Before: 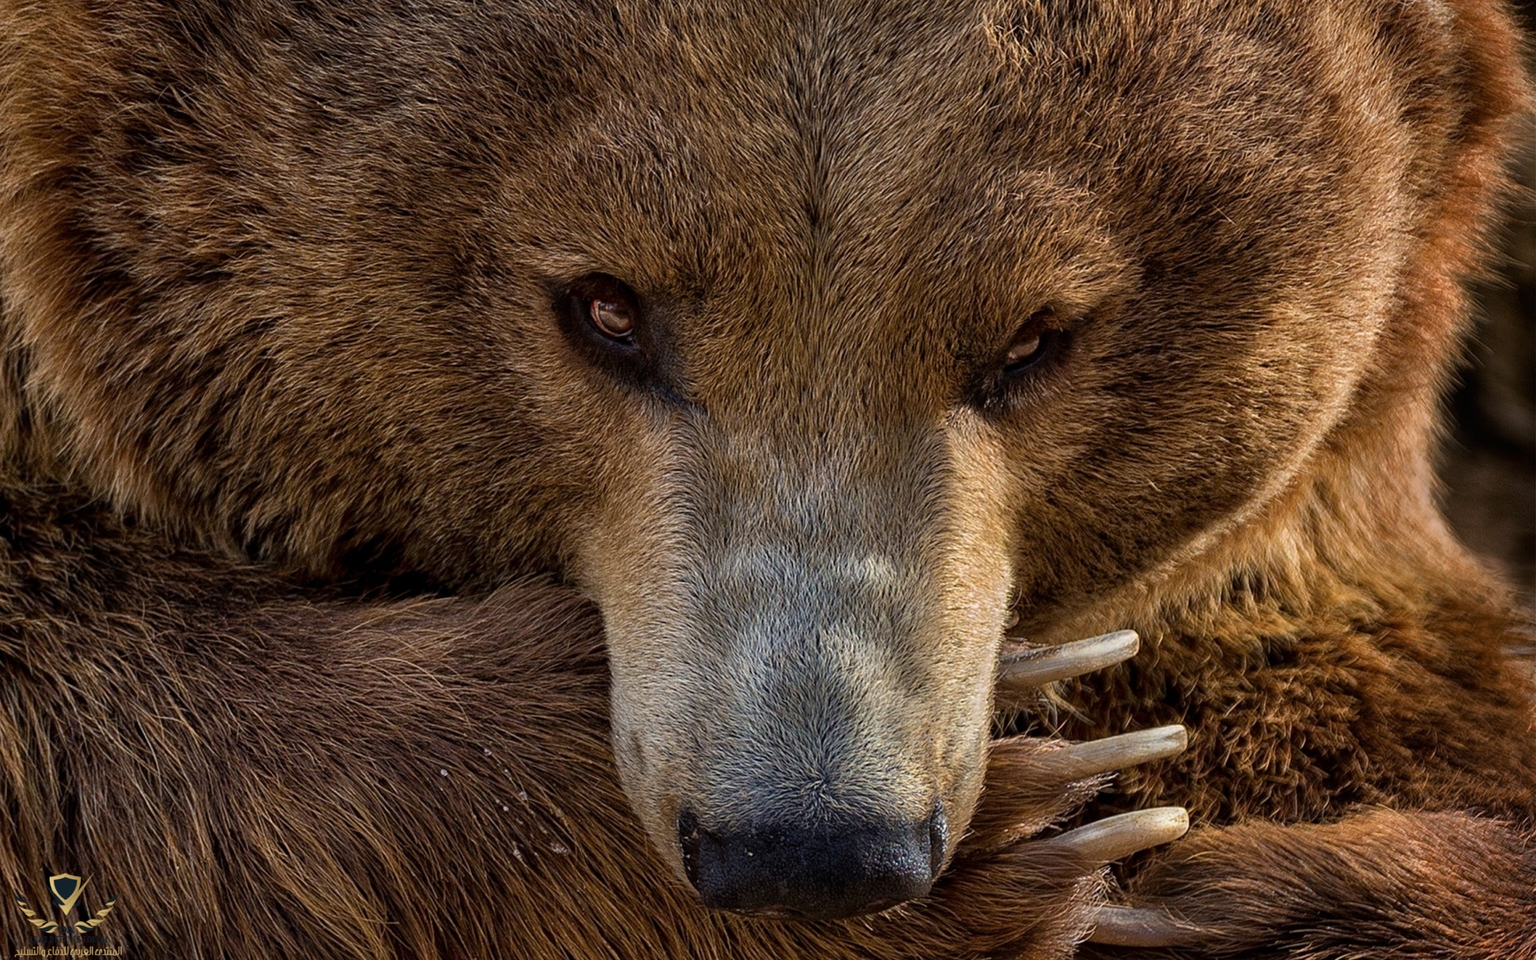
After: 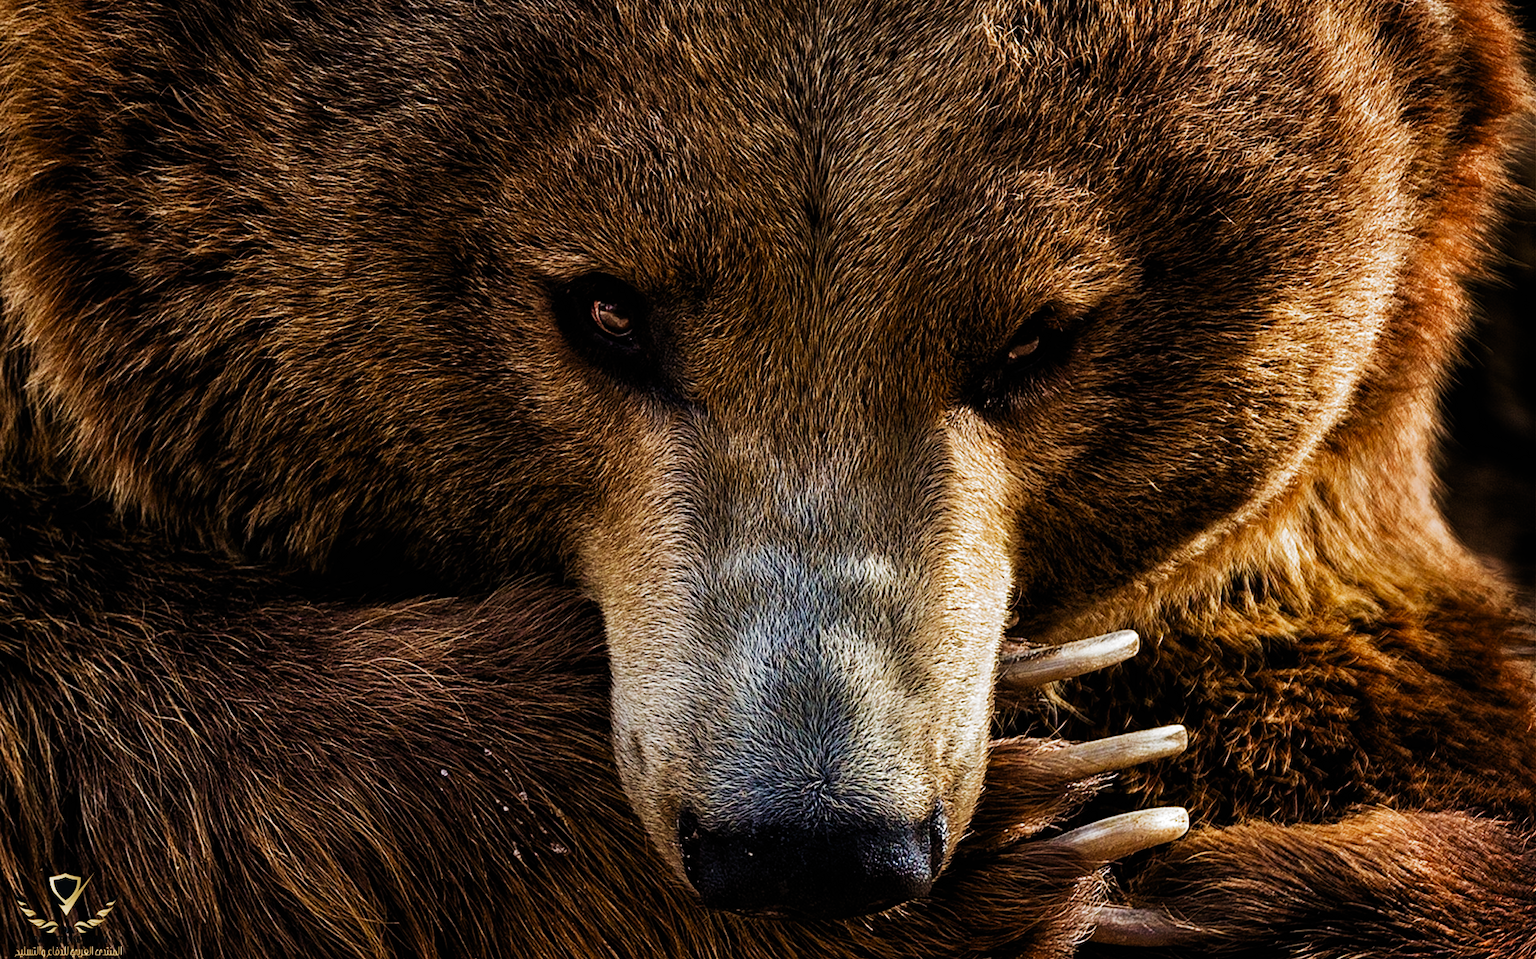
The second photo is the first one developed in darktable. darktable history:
velvia: on, module defaults
tone equalizer: -8 EV -0.417 EV, -7 EV -0.389 EV, -6 EV -0.333 EV, -5 EV -0.222 EV, -3 EV 0.222 EV, -2 EV 0.333 EV, -1 EV 0.389 EV, +0 EV 0.417 EV, edges refinement/feathering 500, mask exposure compensation -1.57 EV, preserve details no
crop: bottom 0.071%
filmic rgb: black relative exposure -6.43 EV, white relative exposure 2.43 EV, threshold 3 EV, hardness 5.27, latitude 0.1%, contrast 1.425, highlights saturation mix 2%, preserve chrominance no, color science v5 (2021), contrast in shadows safe, contrast in highlights safe, enable highlight reconstruction true
